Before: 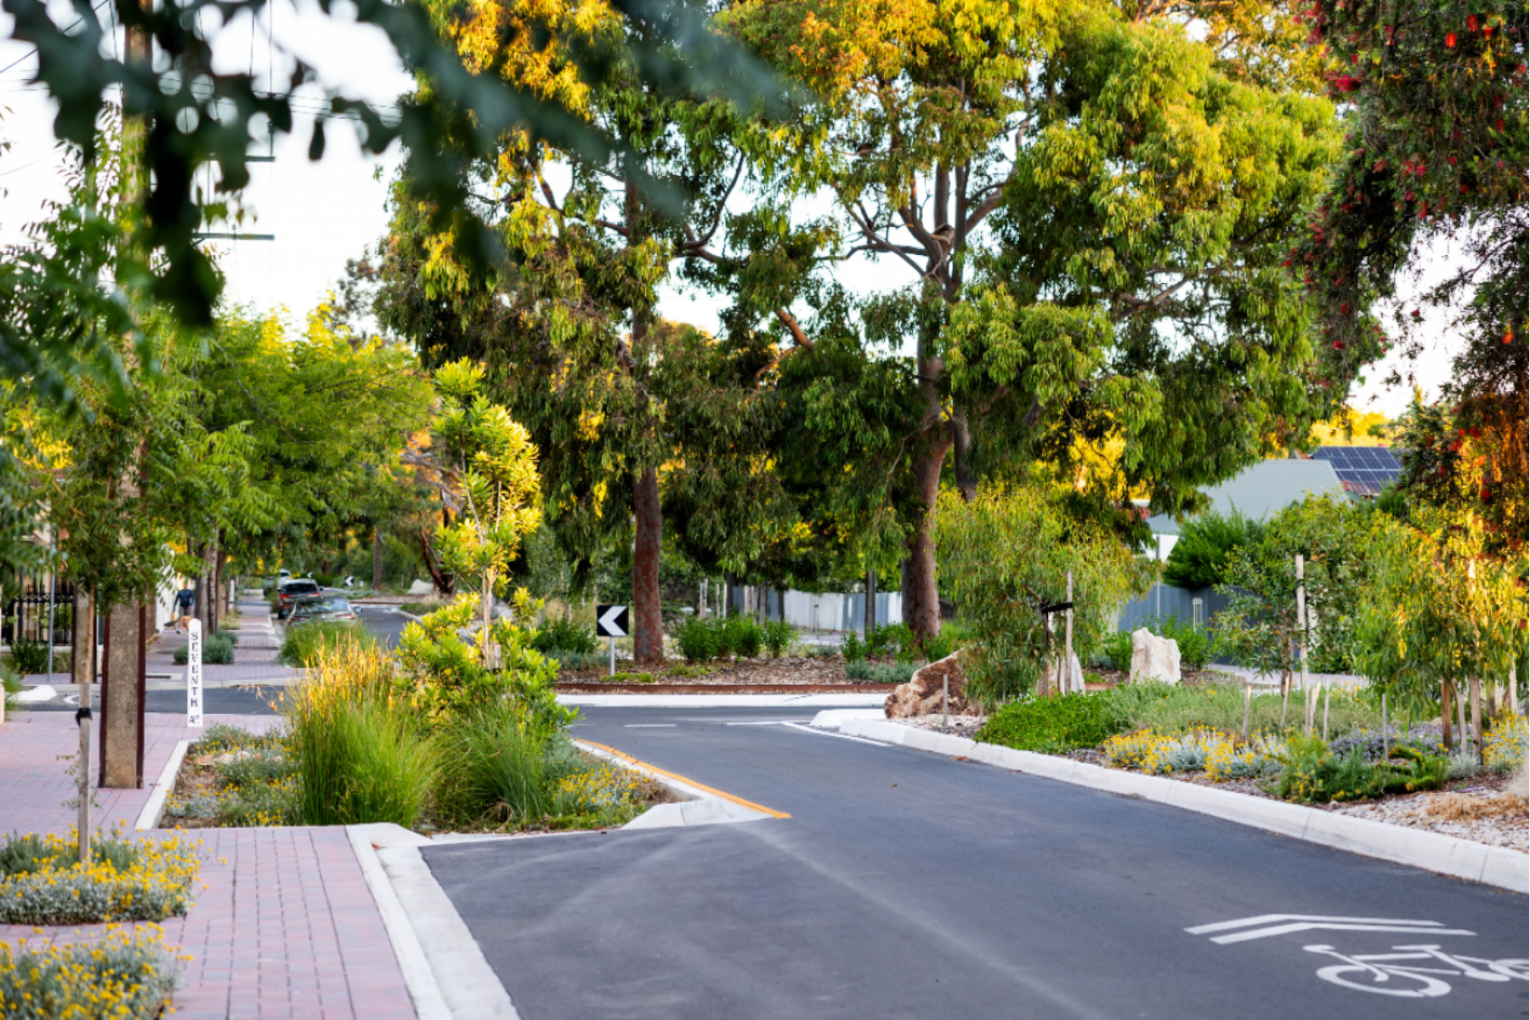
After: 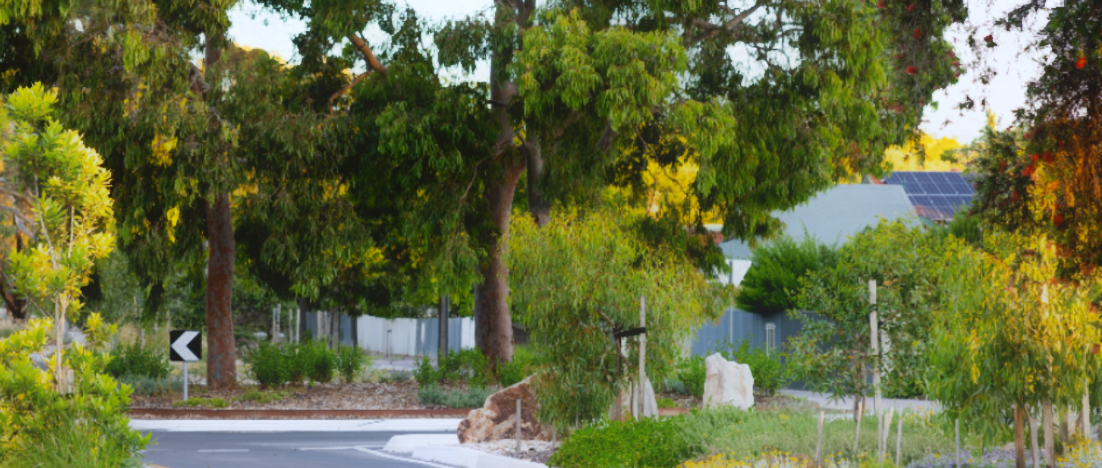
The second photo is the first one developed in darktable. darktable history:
white balance: red 0.967, blue 1.049
contrast equalizer: octaves 7, y [[0.6 ×6], [0.55 ×6], [0 ×6], [0 ×6], [0 ×6]], mix -1
crop and rotate: left 27.938%, top 27.046%, bottom 27.046%
